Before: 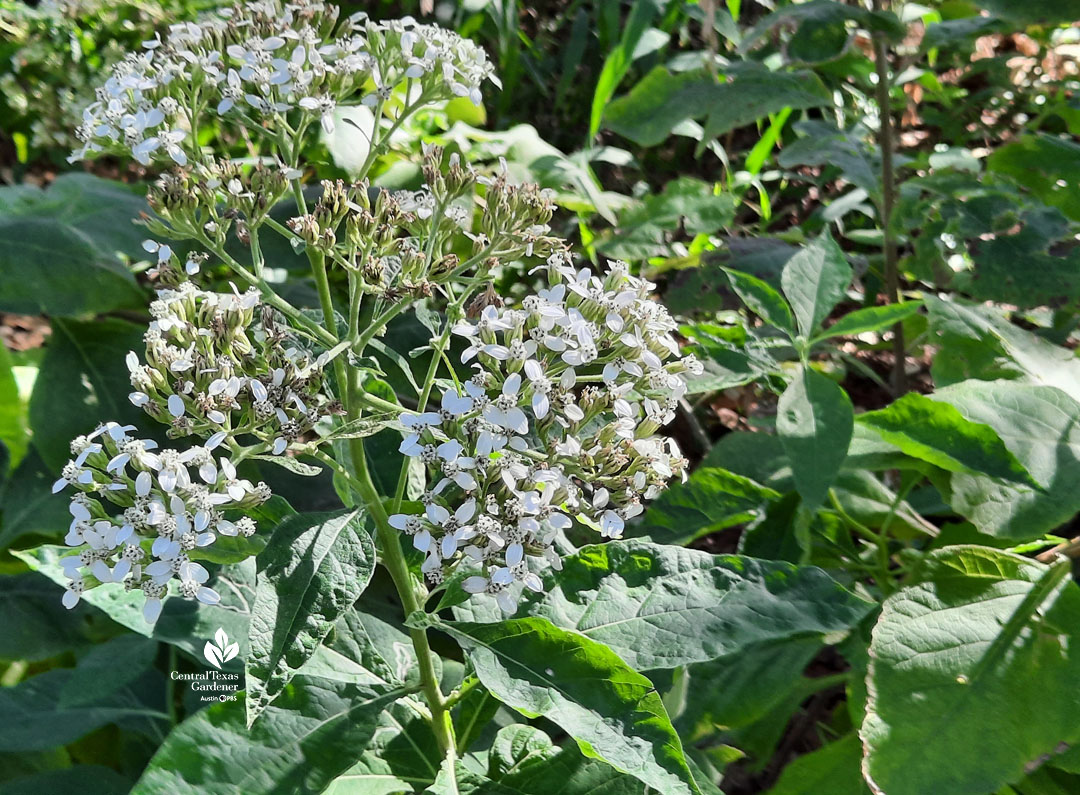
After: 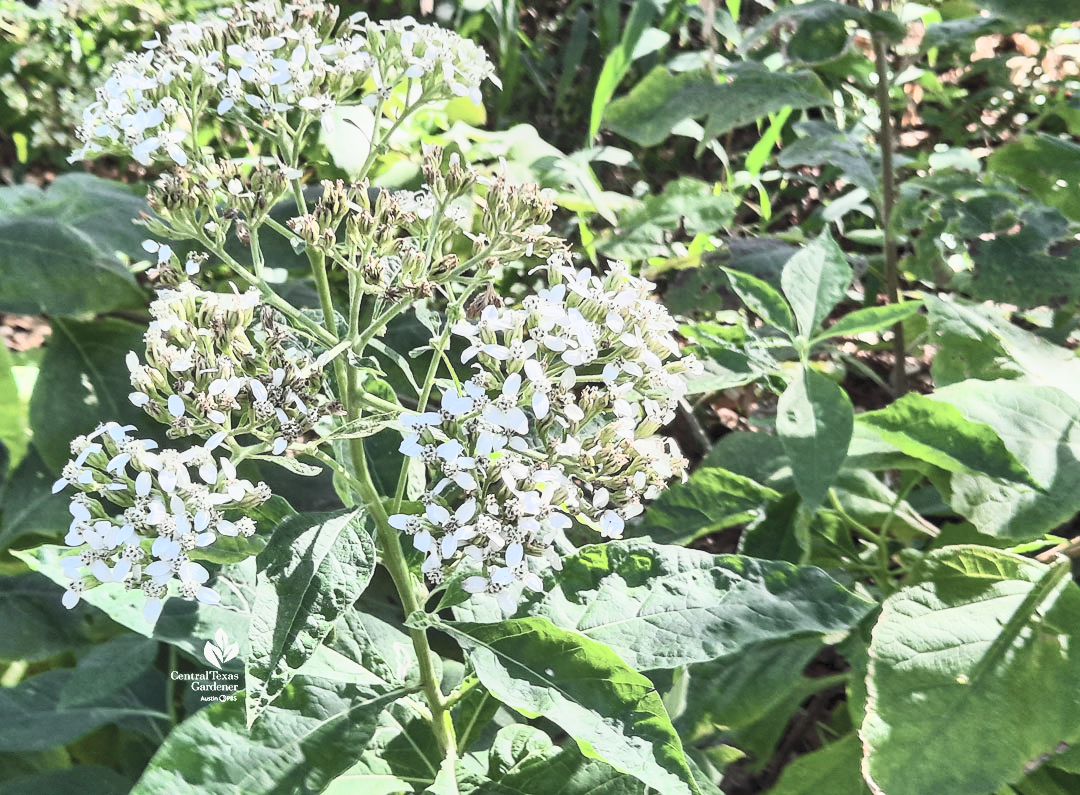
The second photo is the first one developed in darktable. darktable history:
local contrast: detail 110%
contrast brightness saturation: contrast 0.43, brightness 0.56, saturation -0.19
